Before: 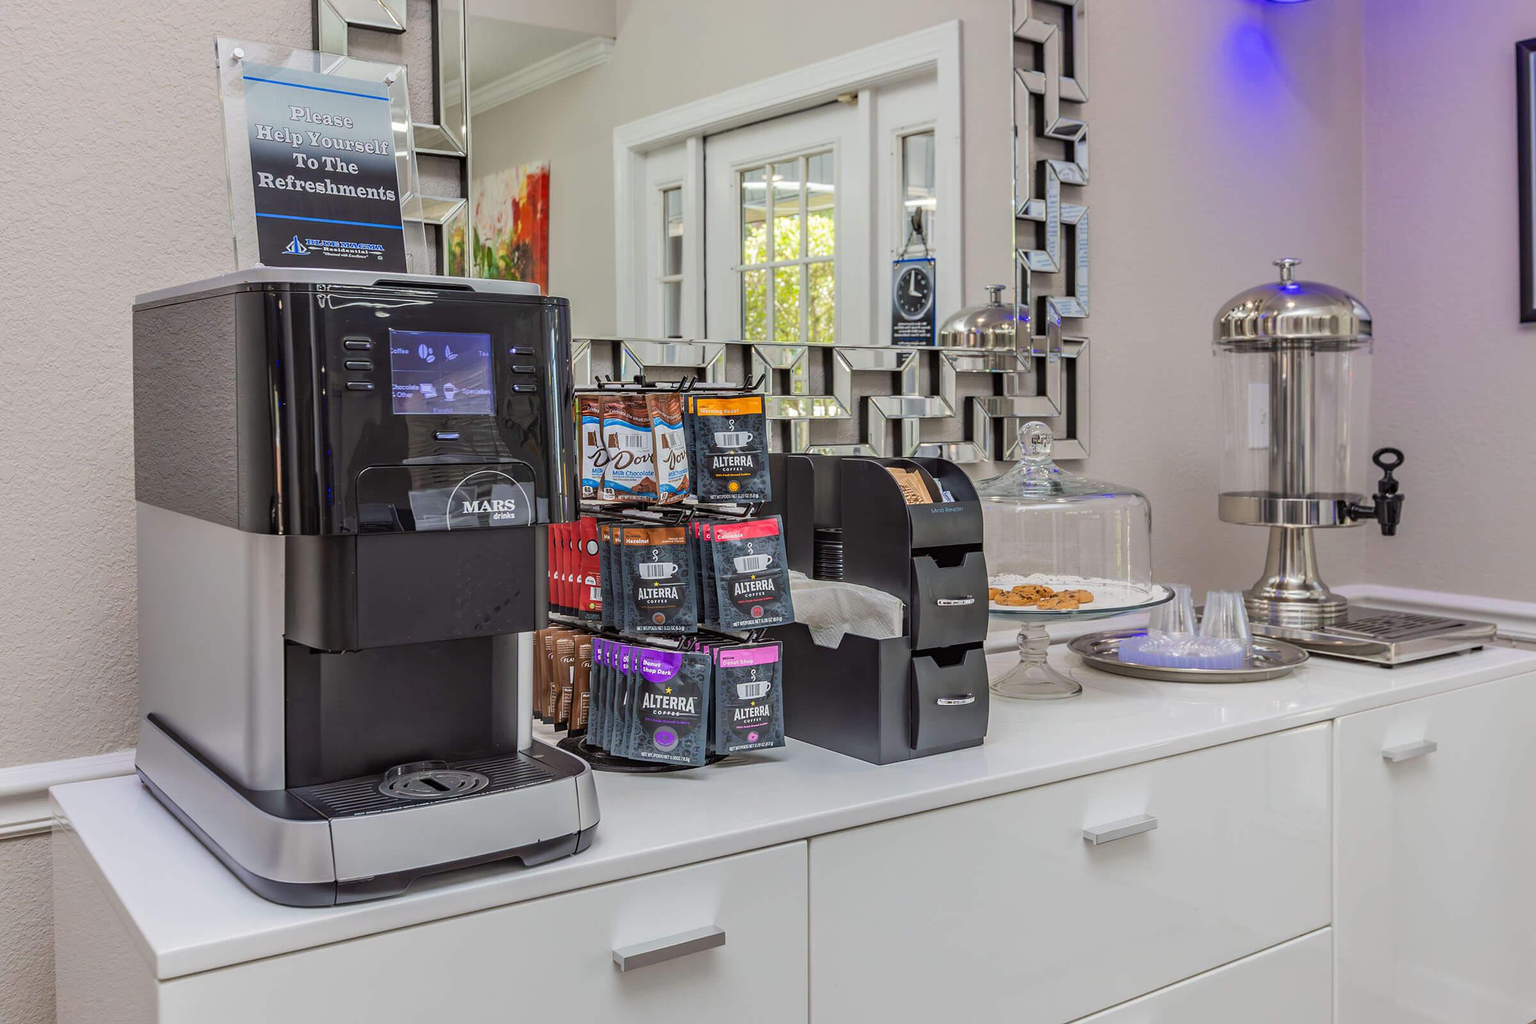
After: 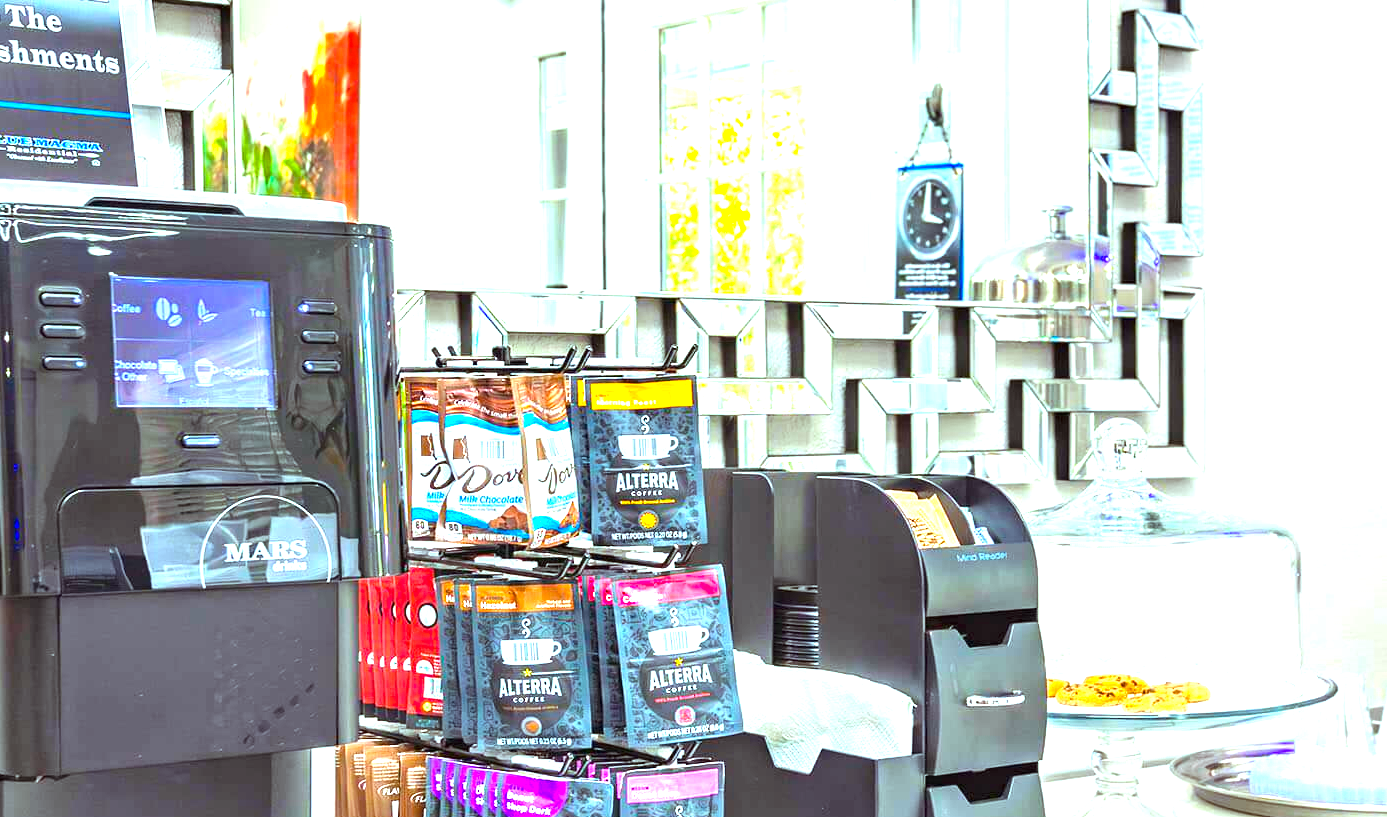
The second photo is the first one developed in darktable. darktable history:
exposure: black level correction 0, exposure 1.898 EV, compensate highlight preservation false
color balance rgb: shadows lift › hue 85.6°, highlights gain › luminance 15.313%, highlights gain › chroma 3.916%, highlights gain › hue 207.1°, perceptual saturation grading › global saturation 25.863%, global vibrance 20%
crop: left 20.781%, top 15.034%, right 21.403%, bottom 33.876%
